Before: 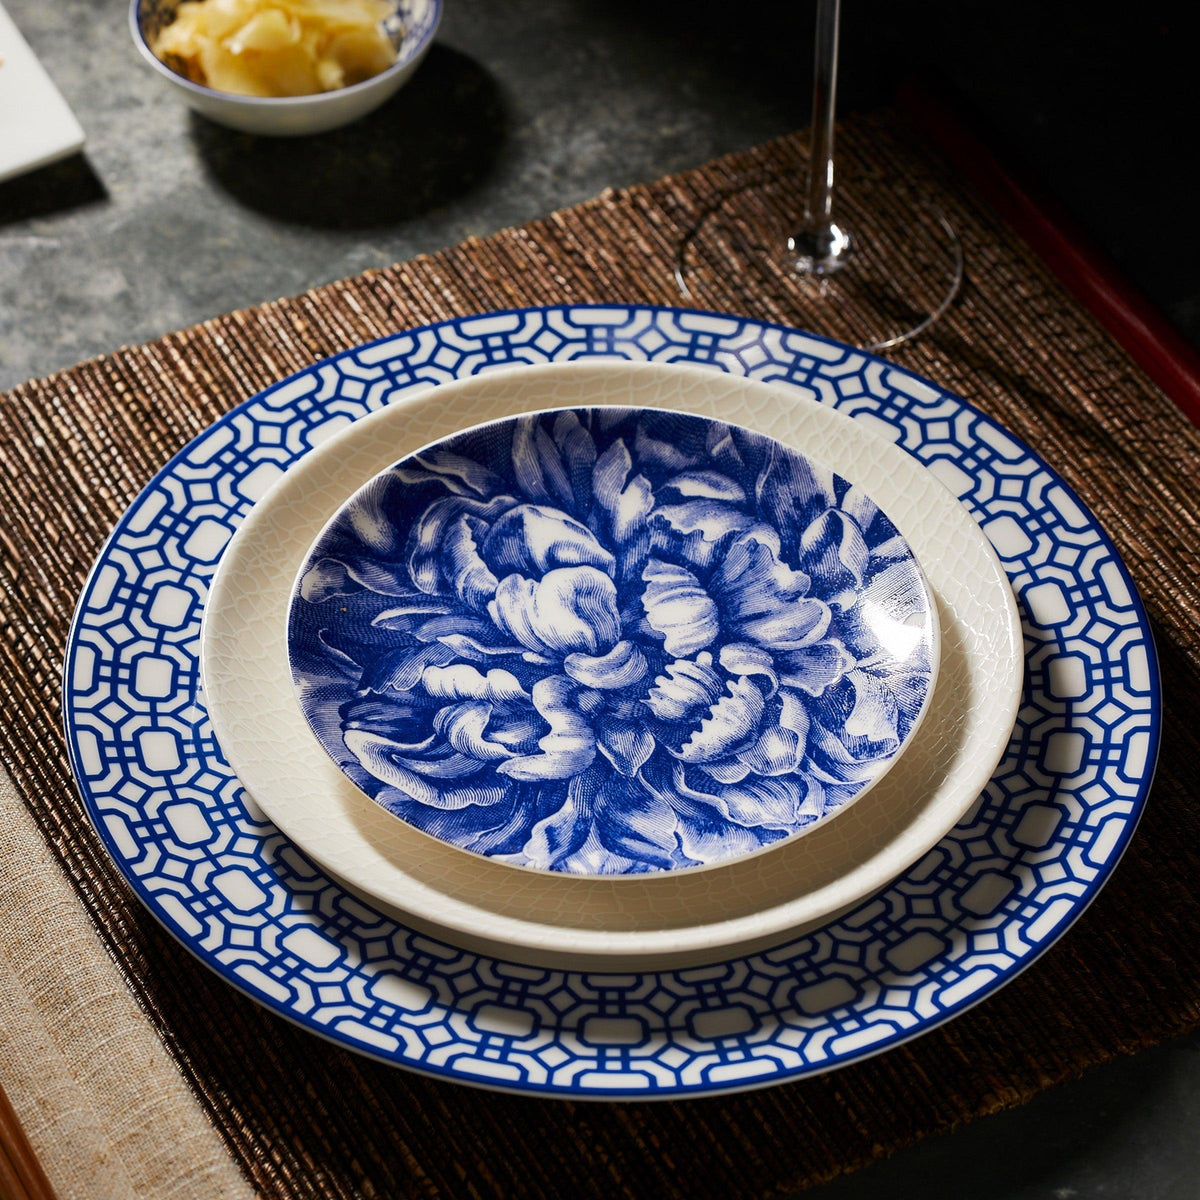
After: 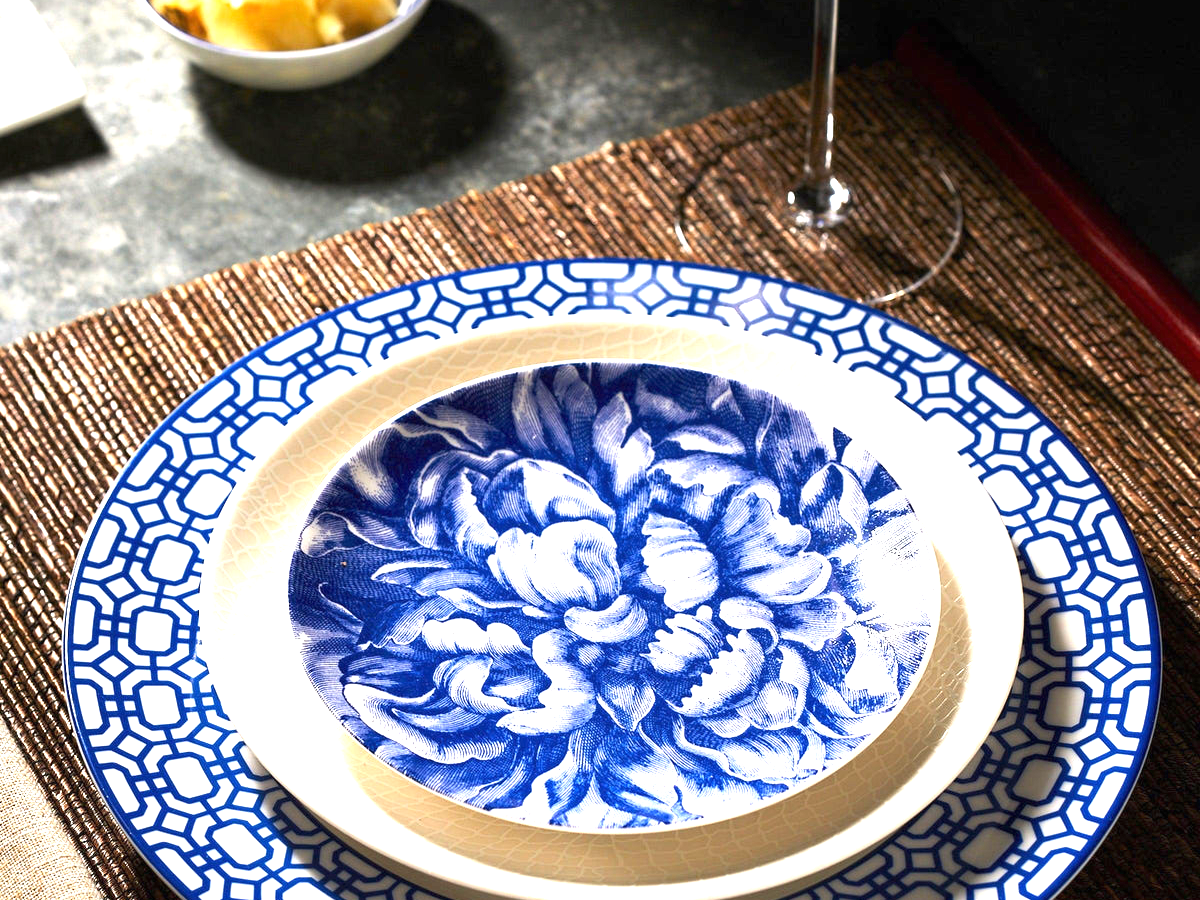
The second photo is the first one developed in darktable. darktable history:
exposure: black level correction 0, exposure 1.45 EV, compensate exposure bias true, compensate highlight preservation false
crop: top 3.857%, bottom 21.132%
